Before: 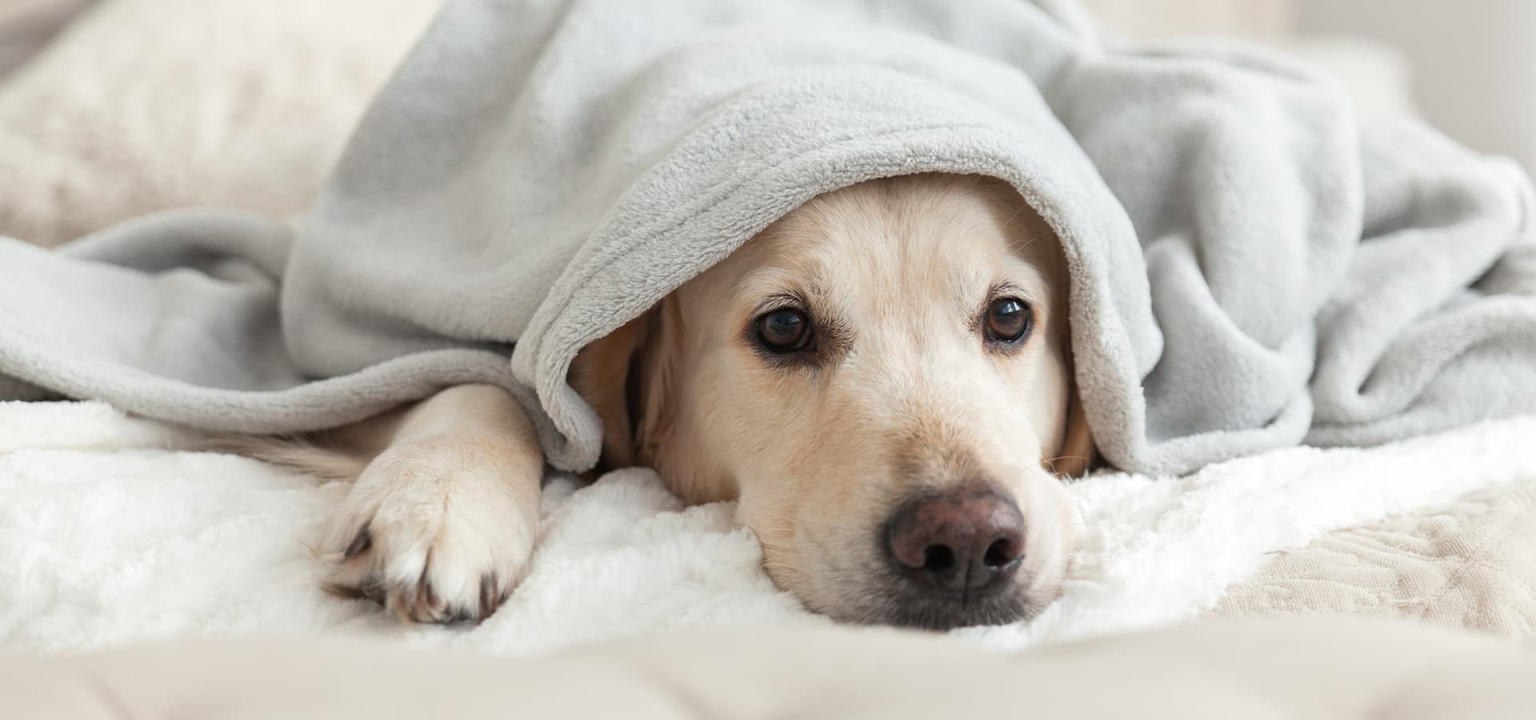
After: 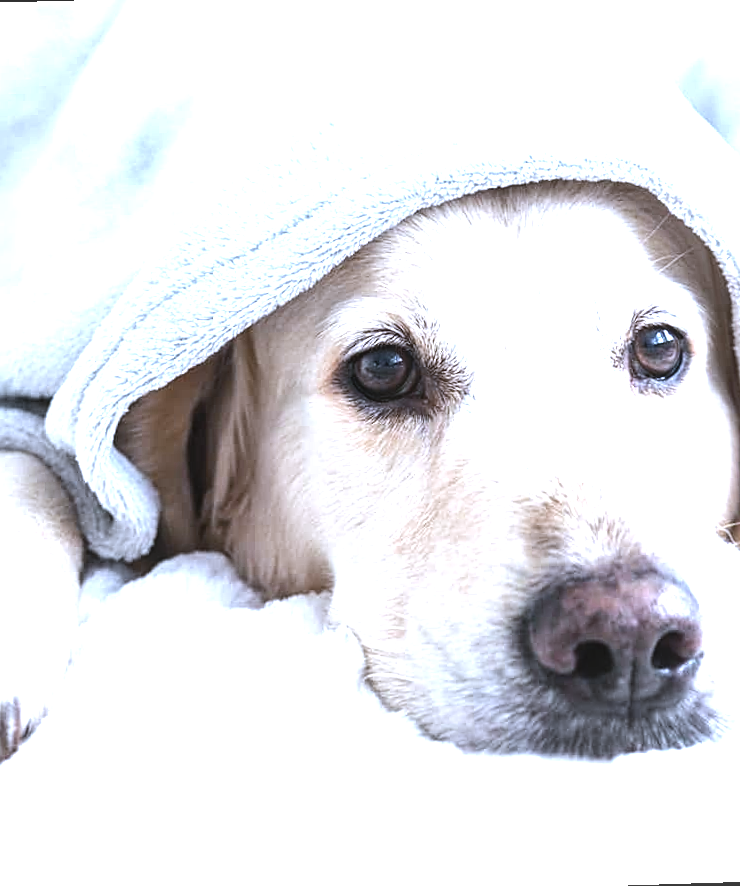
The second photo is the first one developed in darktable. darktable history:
exposure: black level correction 0, exposure 0.9 EV, compensate exposure bias true, compensate highlight preservation false
color balance: mode lift, gamma, gain (sRGB)
crop: left 31.229%, right 27.105%
sharpen: on, module defaults
white balance: red 0.871, blue 1.249
rotate and perspective: rotation -1.68°, lens shift (vertical) -0.146, crop left 0.049, crop right 0.912, crop top 0.032, crop bottom 0.96
local contrast: on, module defaults
tone equalizer: -8 EV -0.75 EV, -7 EV -0.7 EV, -6 EV -0.6 EV, -5 EV -0.4 EV, -3 EV 0.4 EV, -2 EV 0.6 EV, -1 EV 0.7 EV, +0 EV 0.75 EV, edges refinement/feathering 500, mask exposure compensation -1.57 EV, preserve details no
